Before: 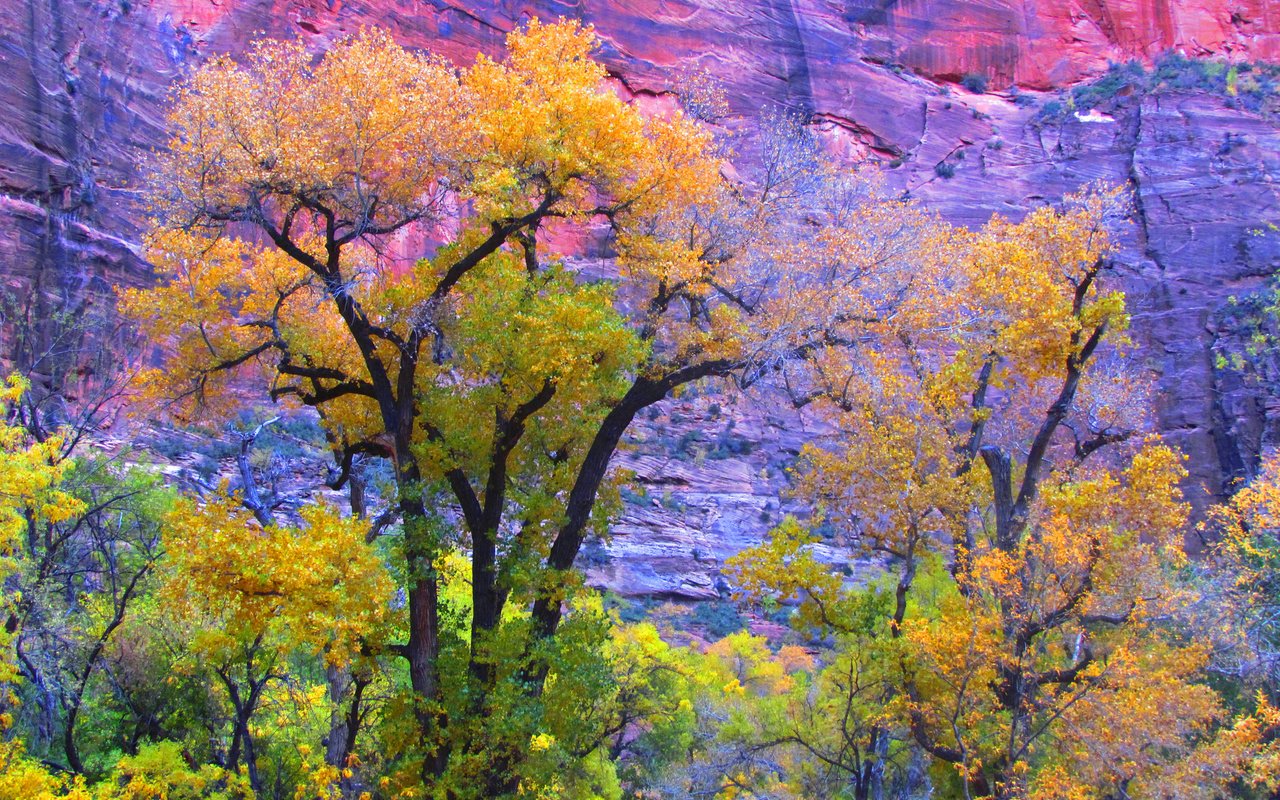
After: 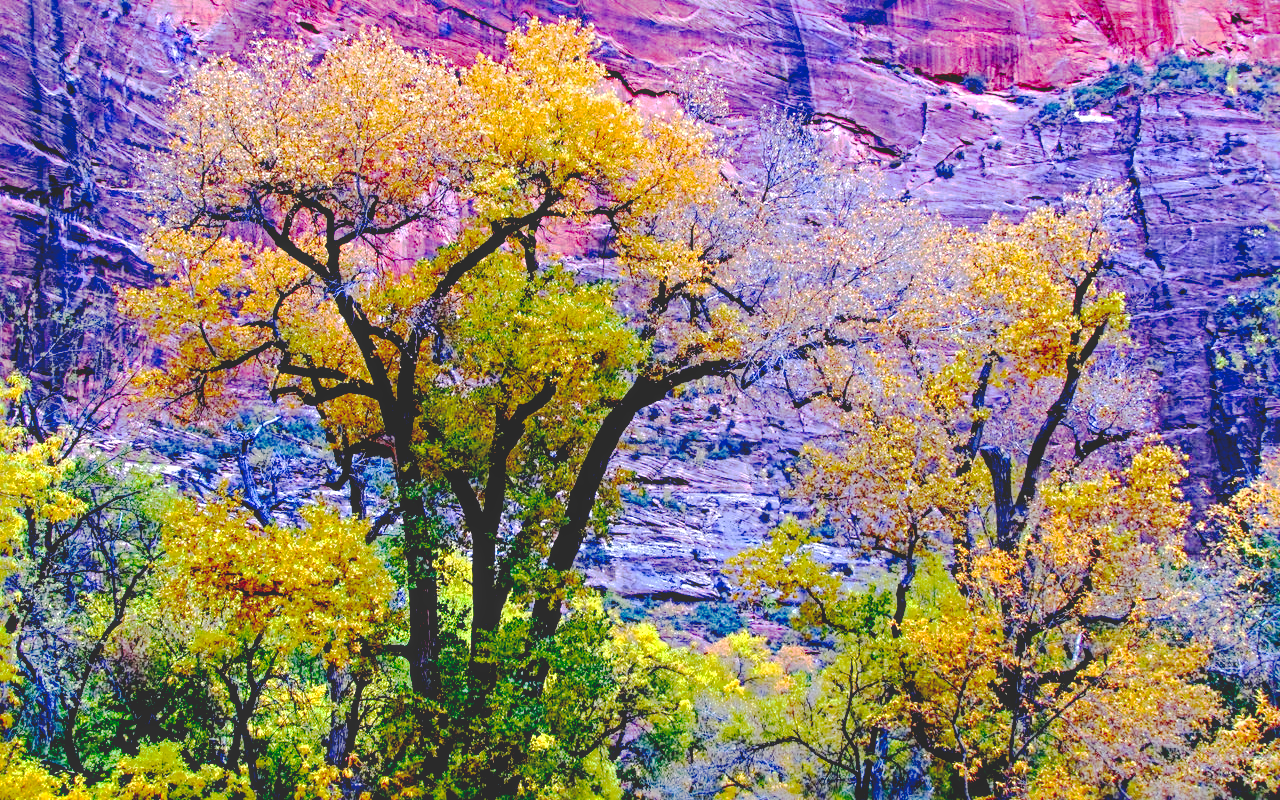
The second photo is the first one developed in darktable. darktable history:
sharpen: radius 4.905
base curve: curves: ch0 [(0.065, 0.026) (0.236, 0.358) (0.53, 0.546) (0.777, 0.841) (0.924, 0.992)], preserve colors none
local contrast: on, module defaults
